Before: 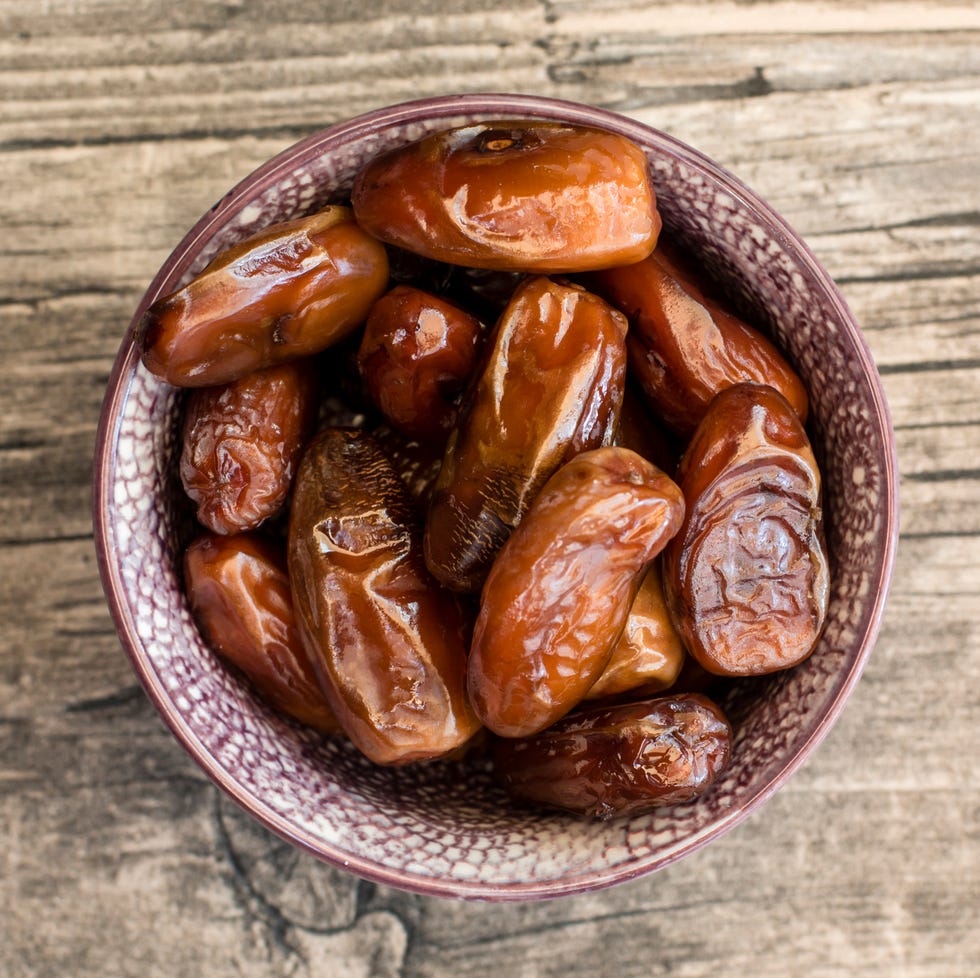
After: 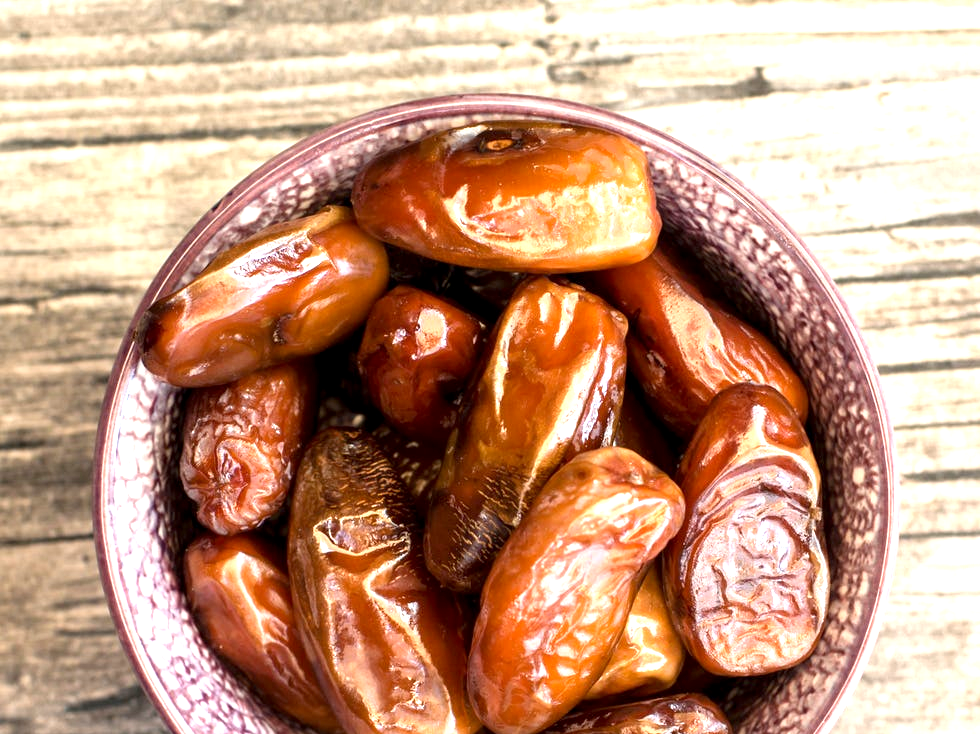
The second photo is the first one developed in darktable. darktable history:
crop: bottom 24.895%
exposure: black level correction 0.001, exposure 1.117 EV, compensate highlight preservation false
